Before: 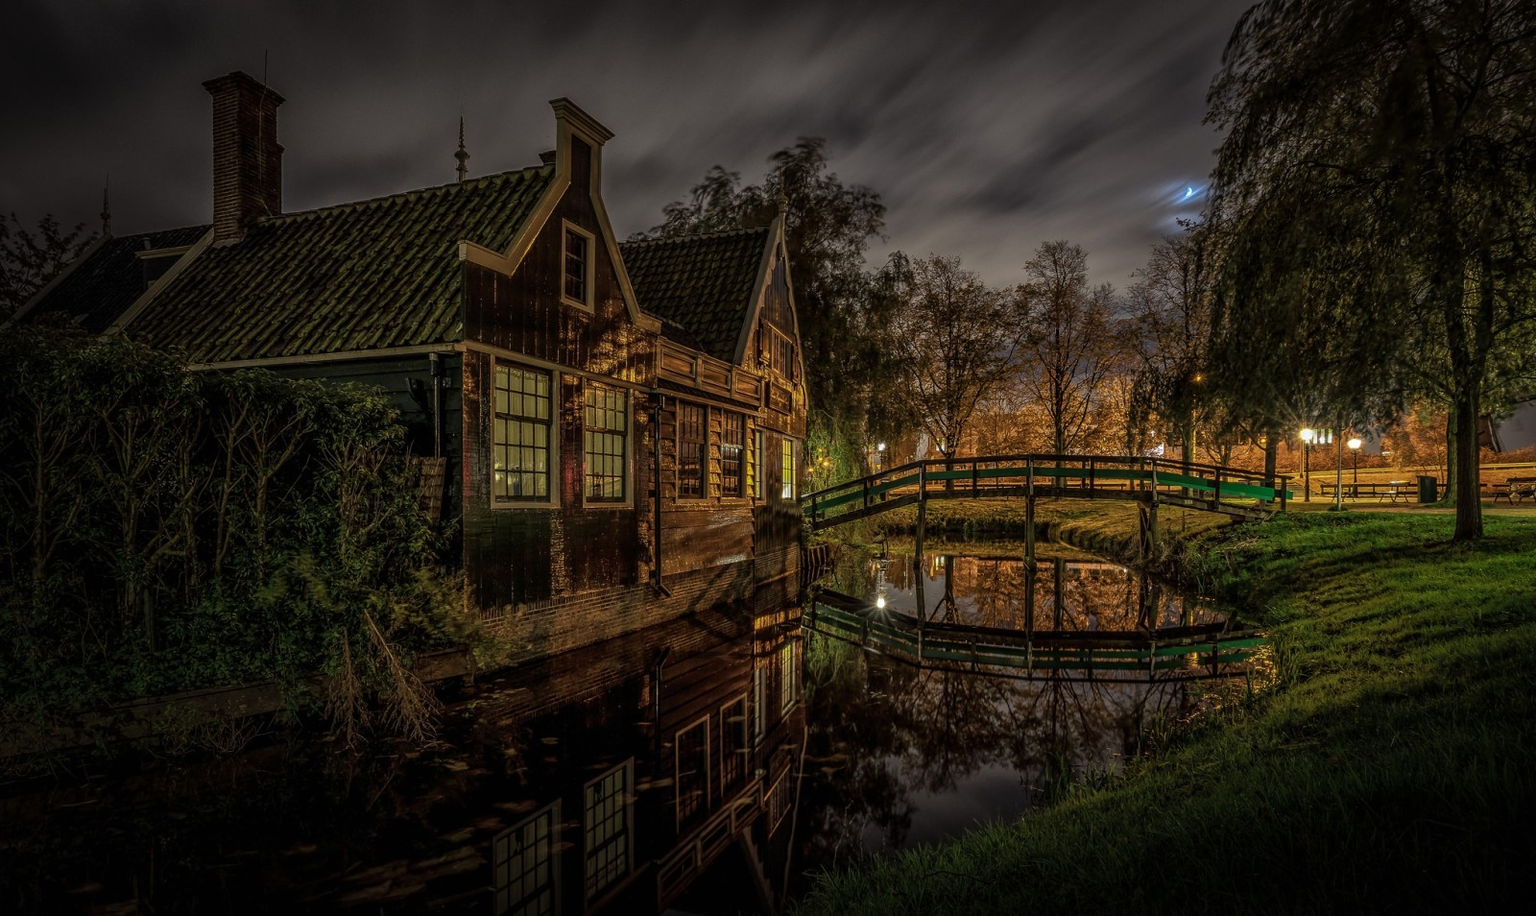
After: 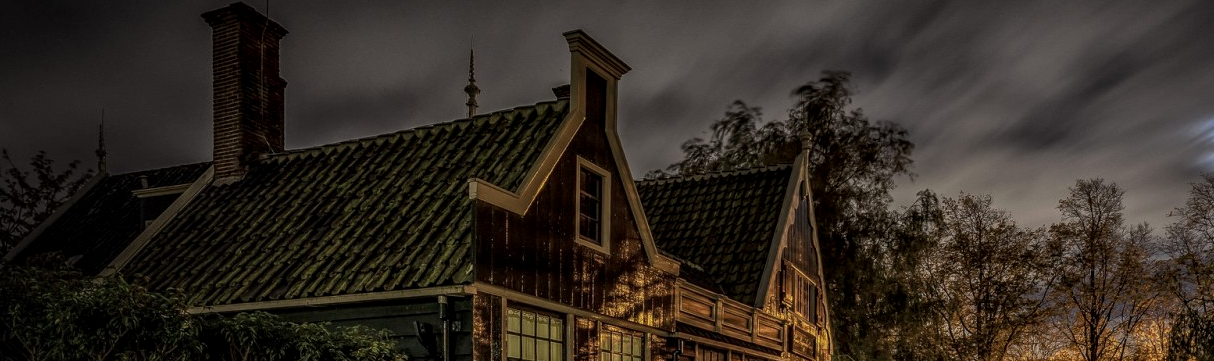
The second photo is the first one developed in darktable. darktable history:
local contrast: on, module defaults
crop: left 0.583%, top 7.635%, right 23.511%, bottom 54.458%
